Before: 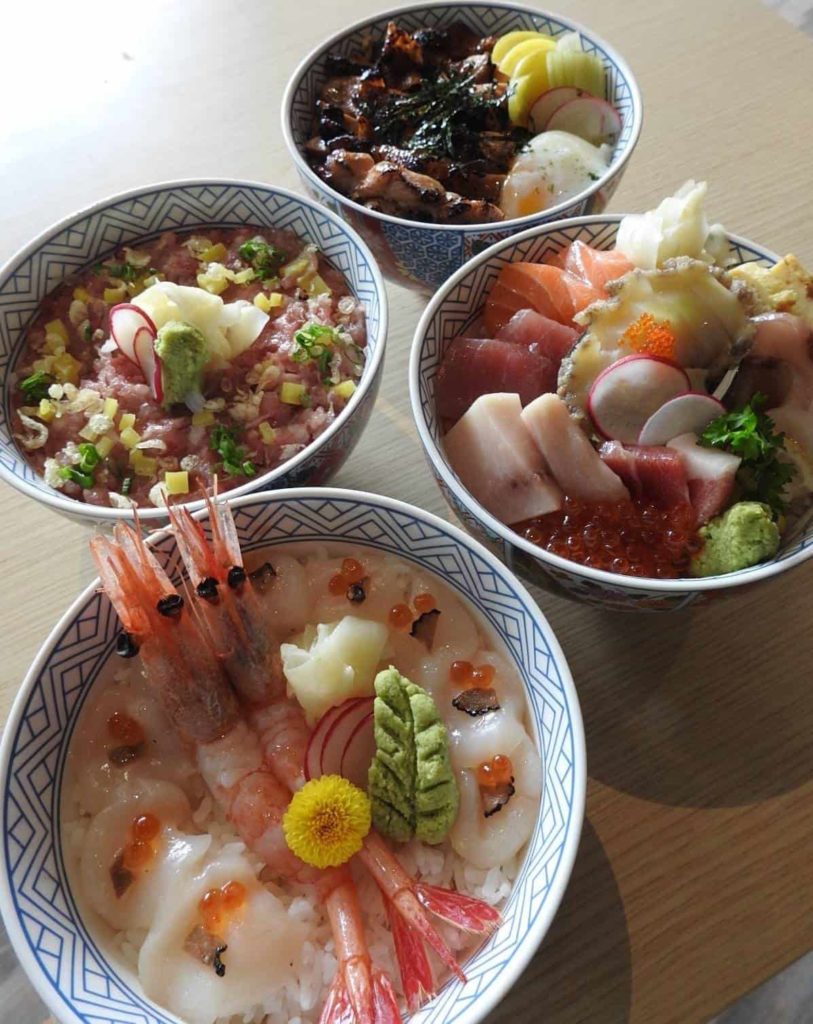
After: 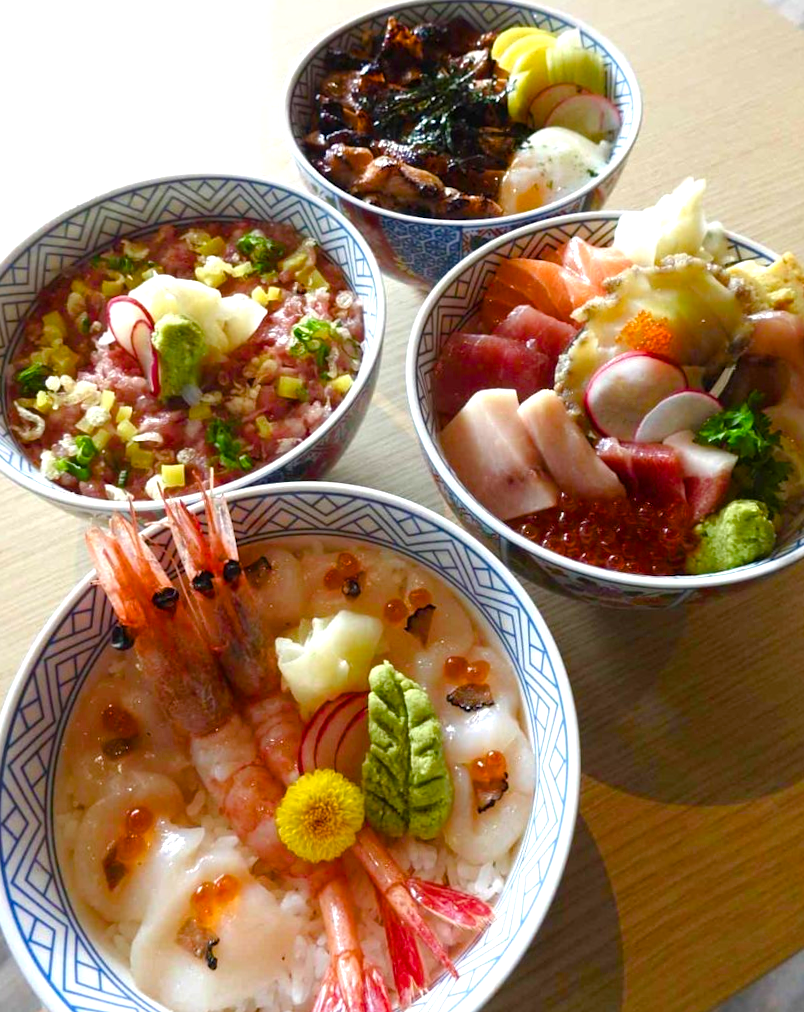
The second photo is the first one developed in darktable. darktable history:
crop and rotate: angle -0.5°
color balance rgb: linear chroma grading › shadows -2.2%, linear chroma grading › highlights -15%, linear chroma grading › global chroma -10%, linear chroma grading › mid-tones -10%, perceptual saturation grading › global saturation 45%, perceptual saturation grading › highlights -50%, perceptual saturation grading › shadows 30%, perceptual brilliance grading › global brilliance 18%, global vibrance 45%
